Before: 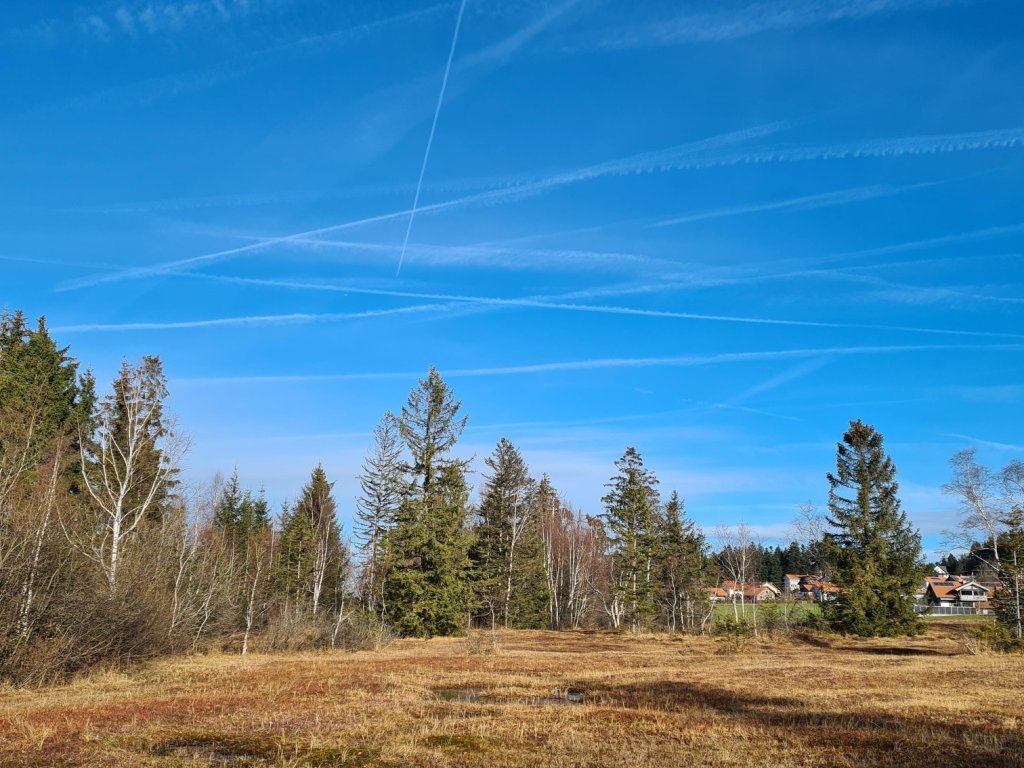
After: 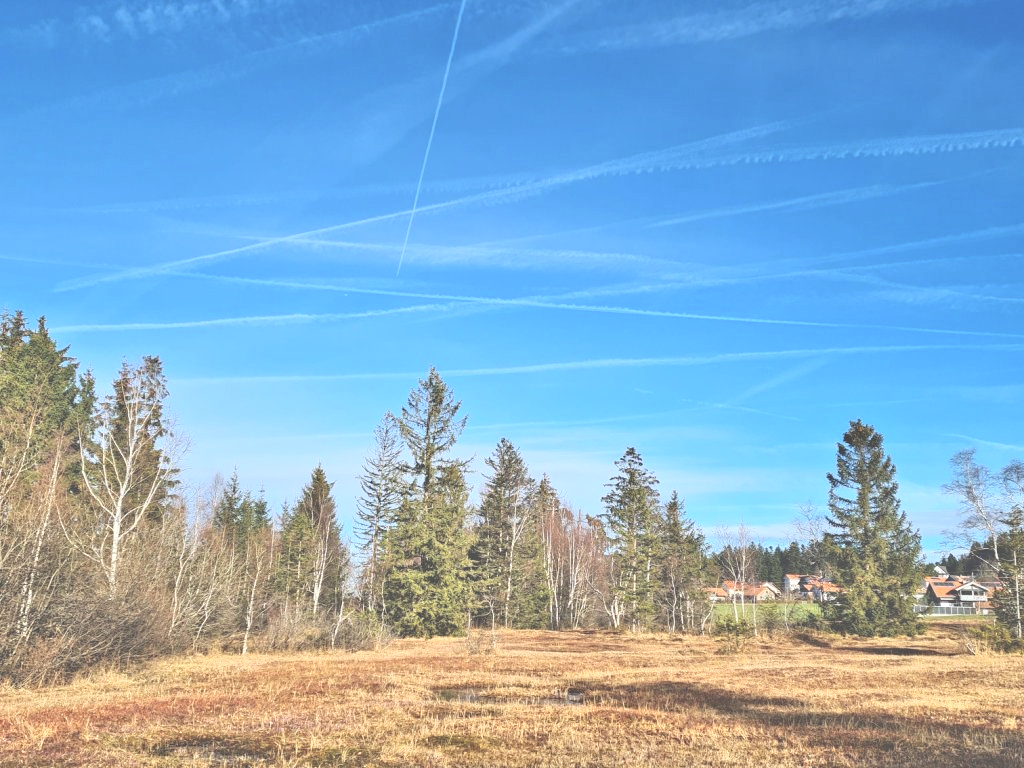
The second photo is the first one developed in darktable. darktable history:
contrast brightness saturation: contrast 0.22
exposure: black level correction -0.041, exposure 0.064 EV, compensate highlight preservation false
tone equalizer: -7 EV 0.15 EV, -6 EV 0.6 EV, -5 EV 1.15 EV, -4 EV 1.33 EV, -3 EV 1.15 EV, -2 EV 0.6 EV, -1 EV 0.15 EV, mask exposure compensation -0.5 EV
shadows and highlights: shadows 0, highlights 40
